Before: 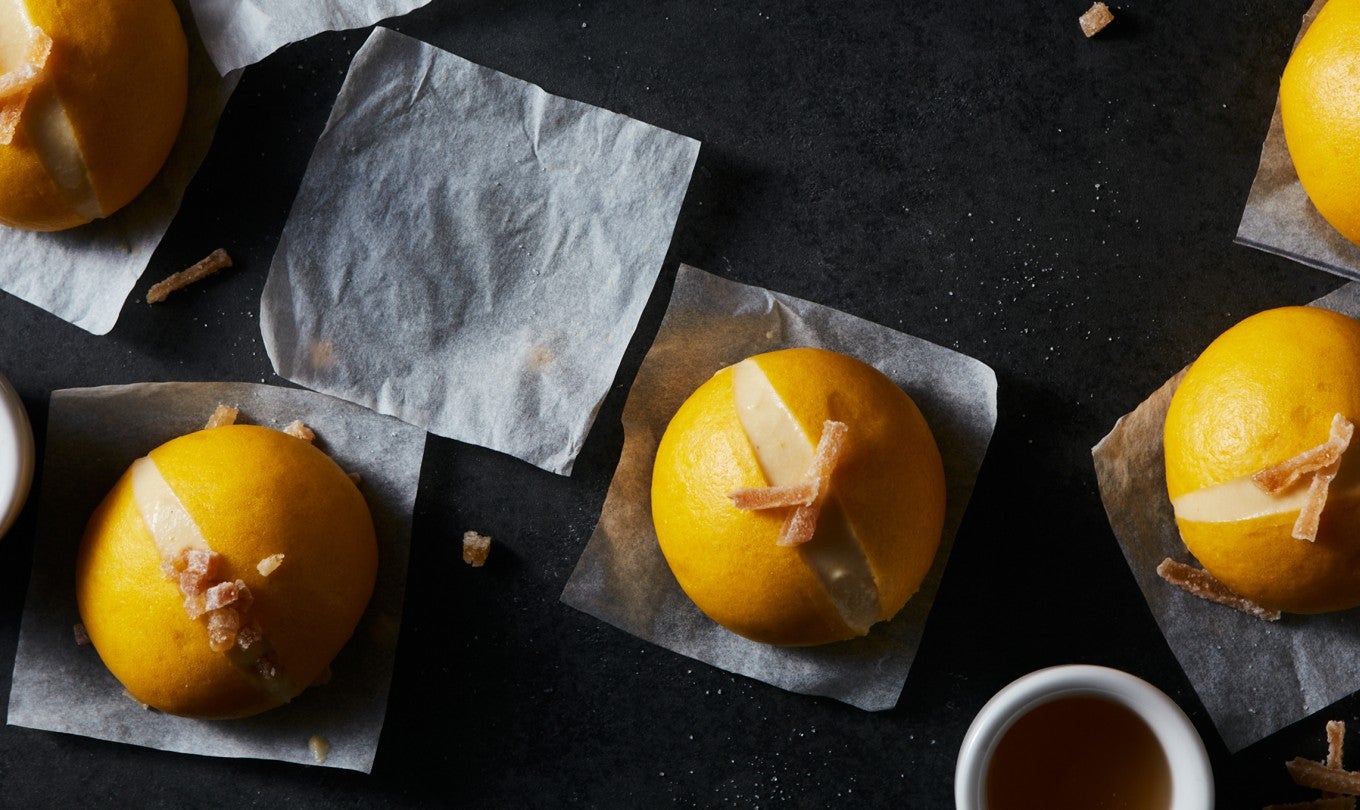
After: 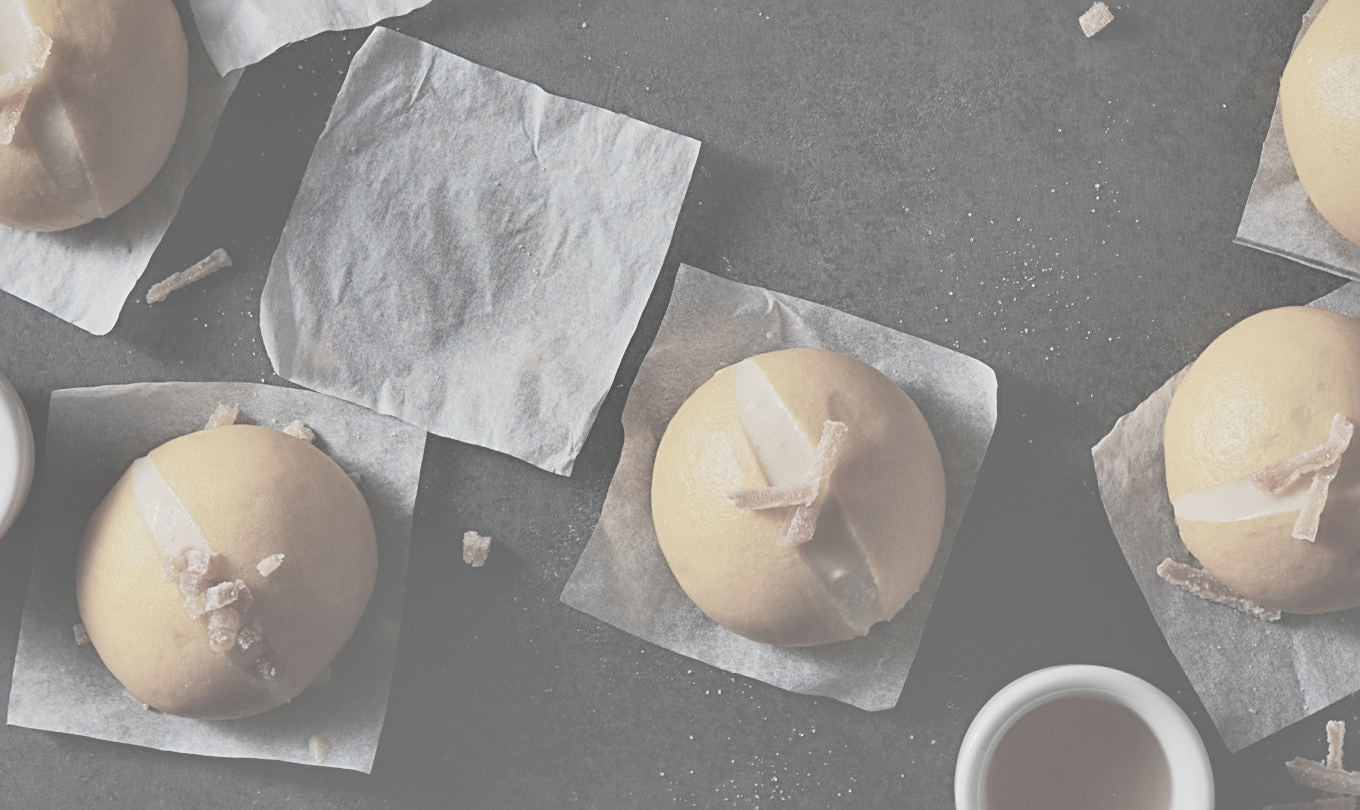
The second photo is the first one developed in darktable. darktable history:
sharpen: radius 3.124
base curve: preserve colors none
shadows and highlights: radius 106.36, shadows 23.65, highlights -57.59, low approximation 0.01, soften with gaussian
contrast brightness saturation: contrast -0.318, brightness 0.734, saturation -0.79
